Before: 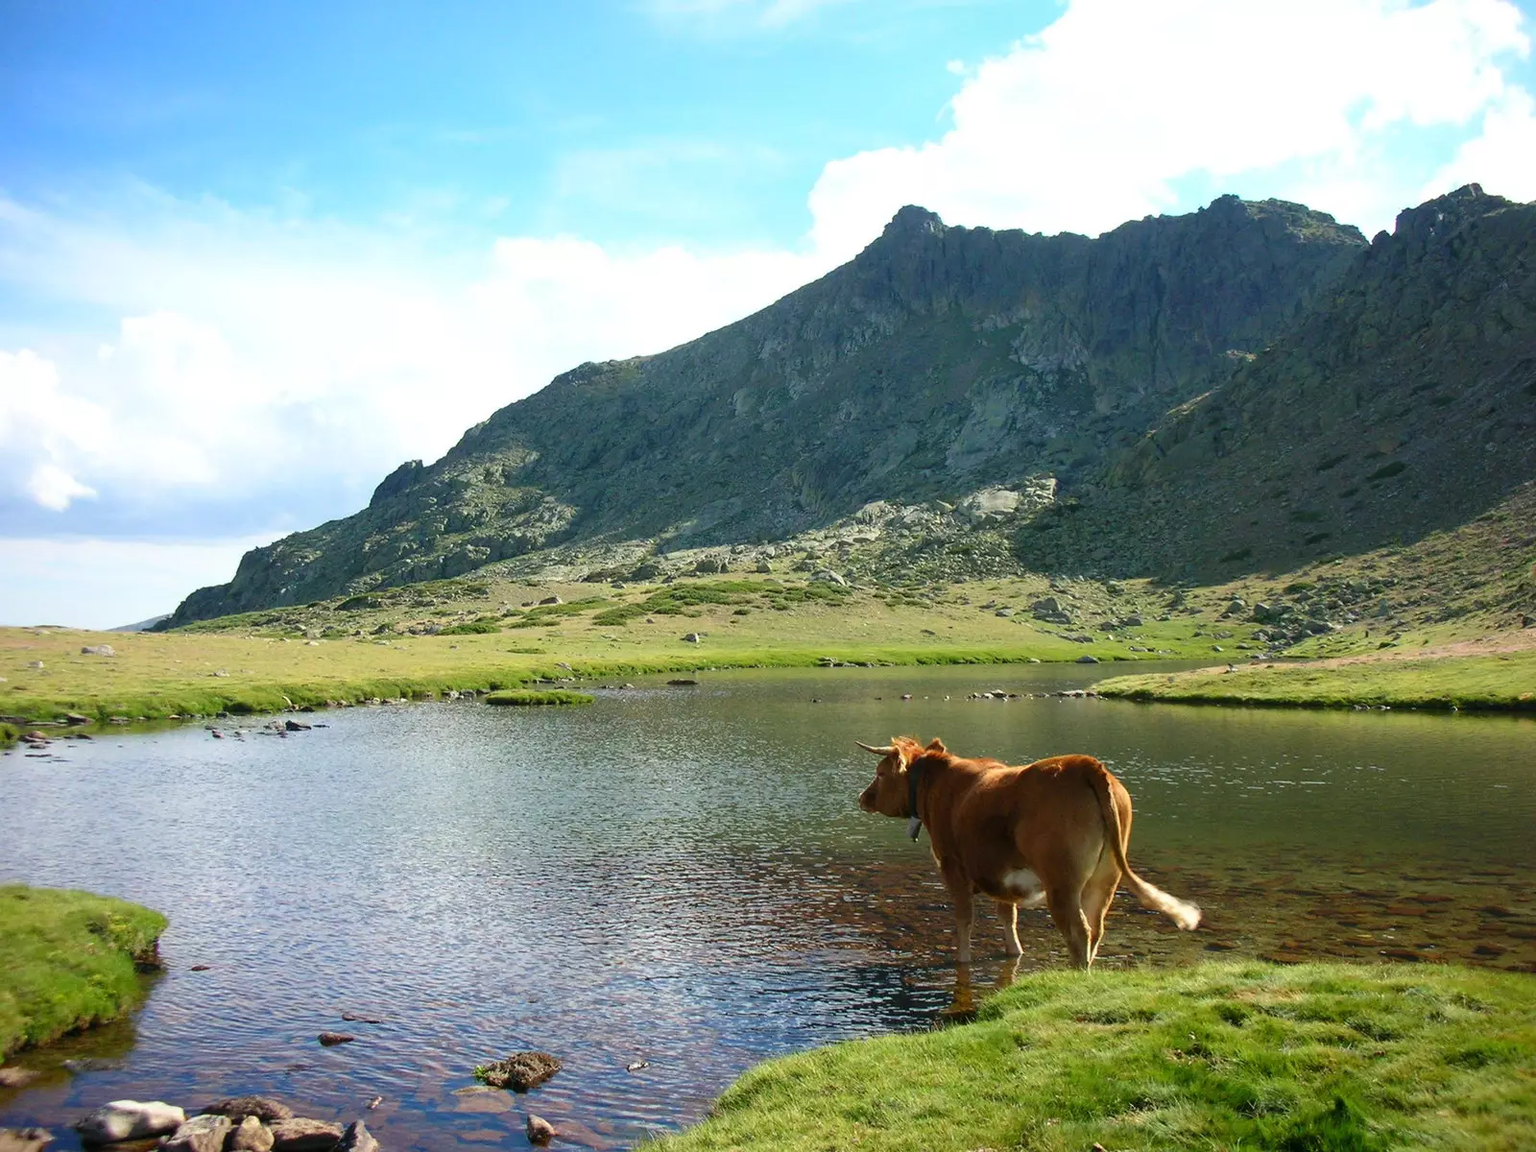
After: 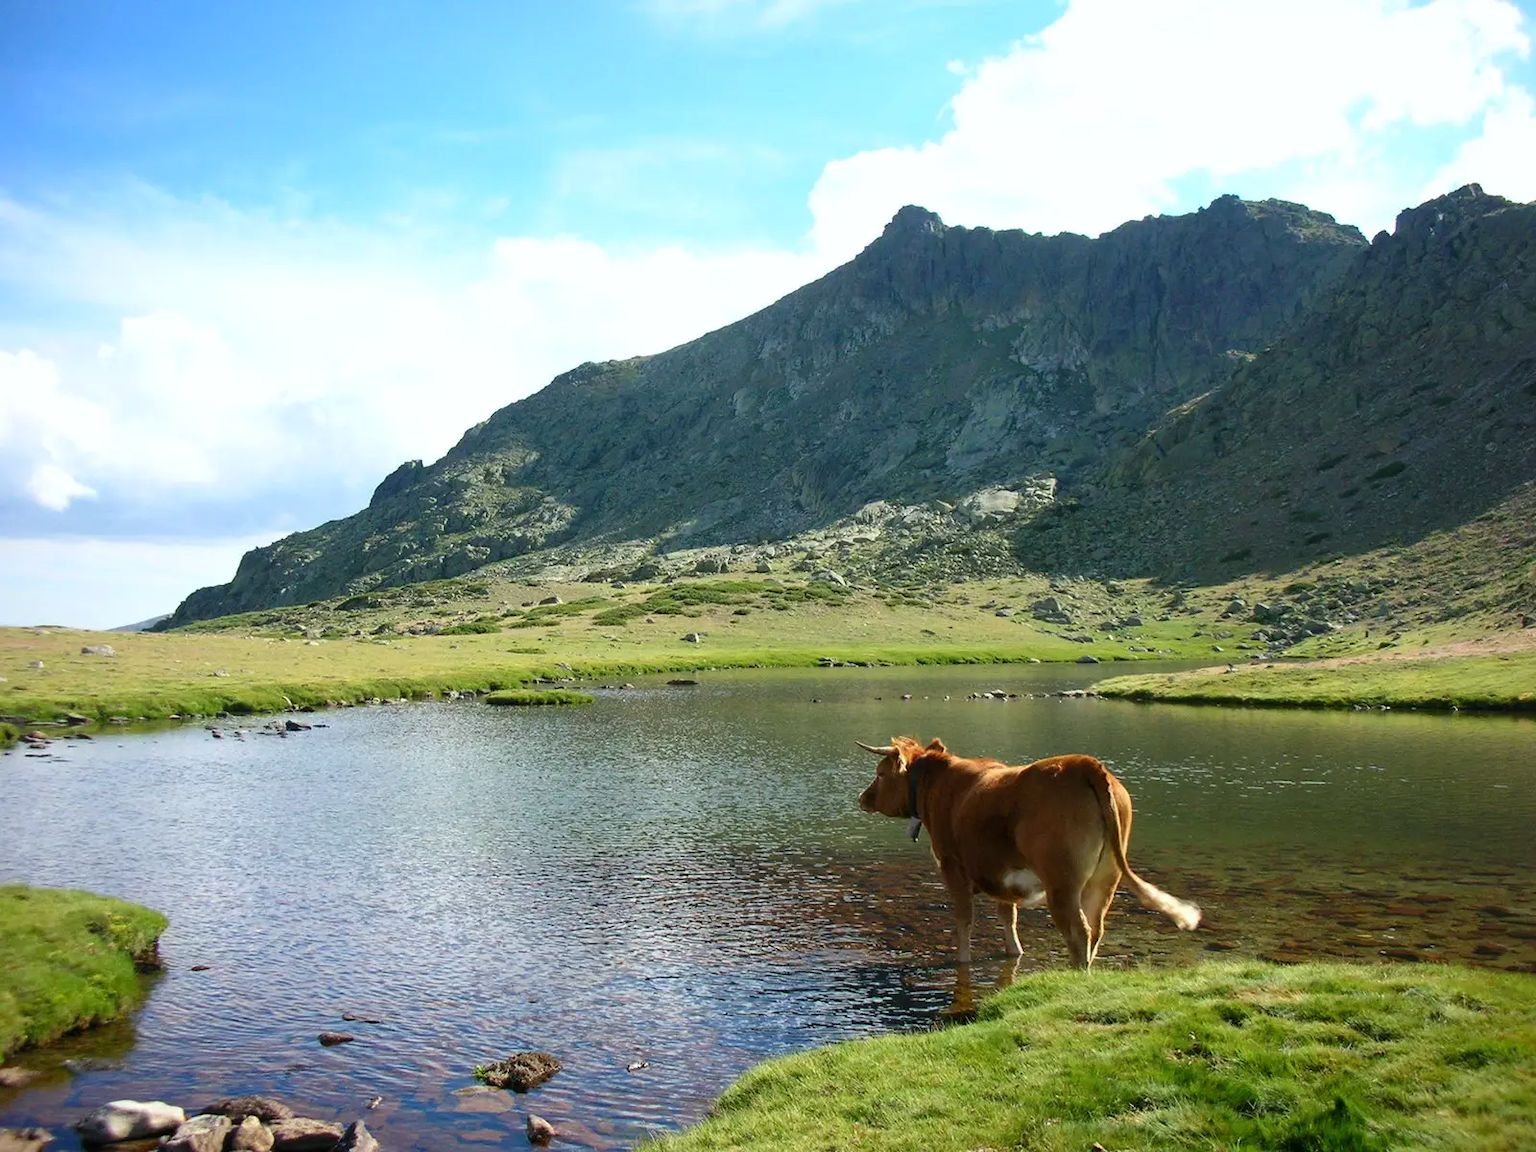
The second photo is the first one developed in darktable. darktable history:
local contrast: mode bilateral grid, contrast 100, coarseness 100, detail 108%, midtone range 0.2
white balance: red 0.986, blue 1.01
